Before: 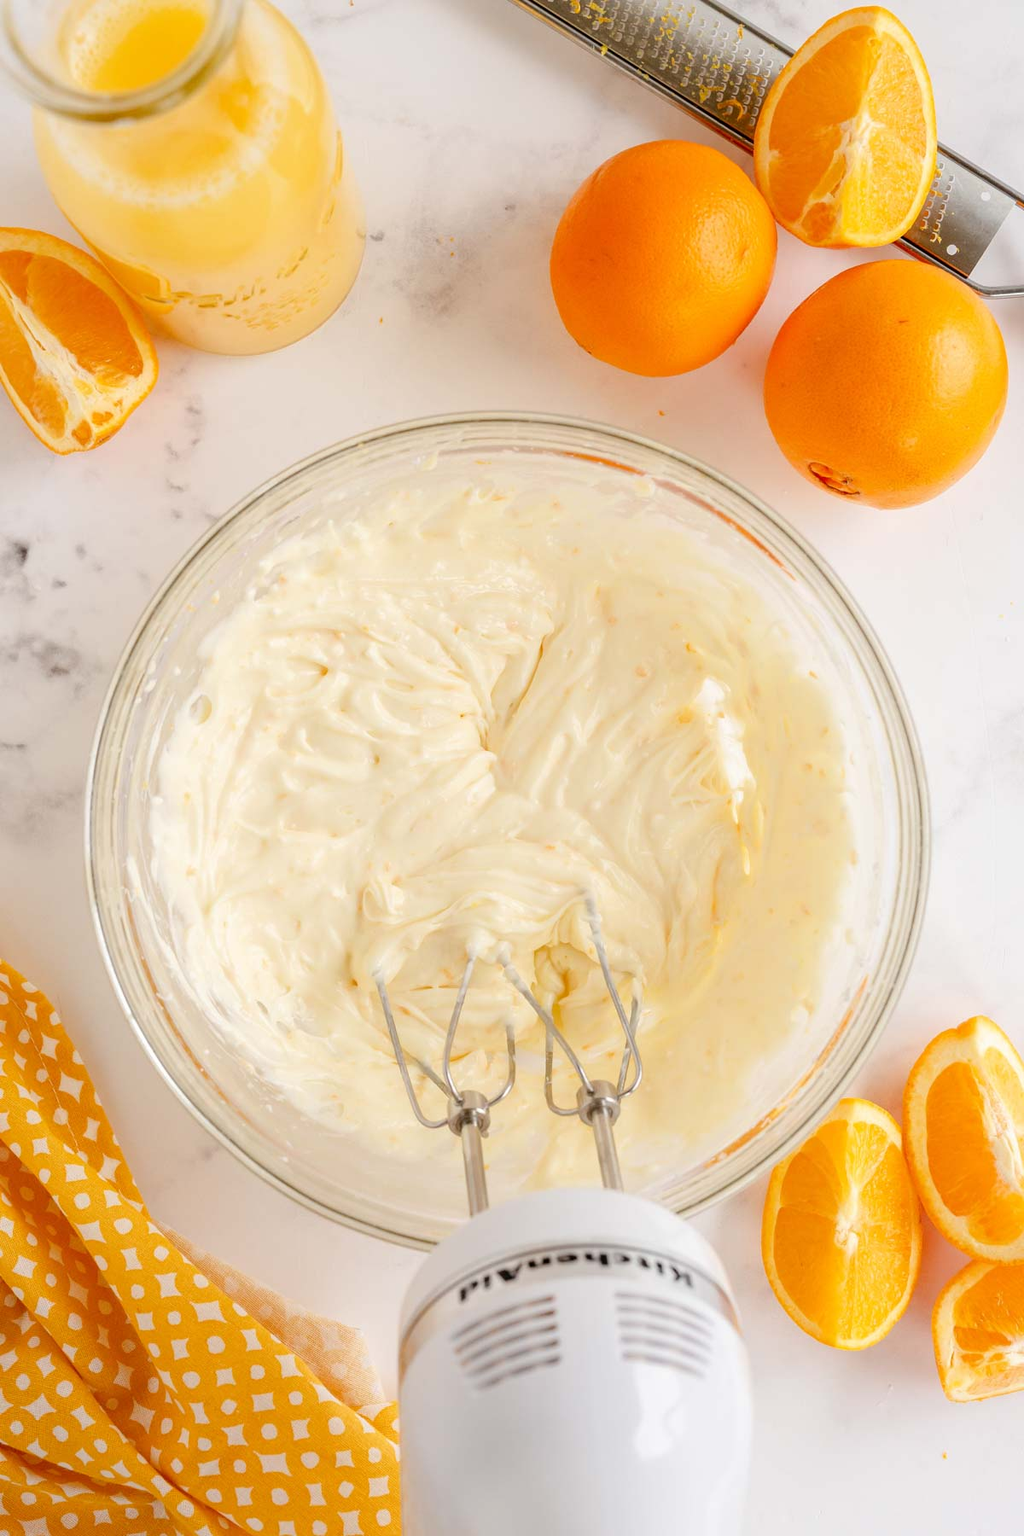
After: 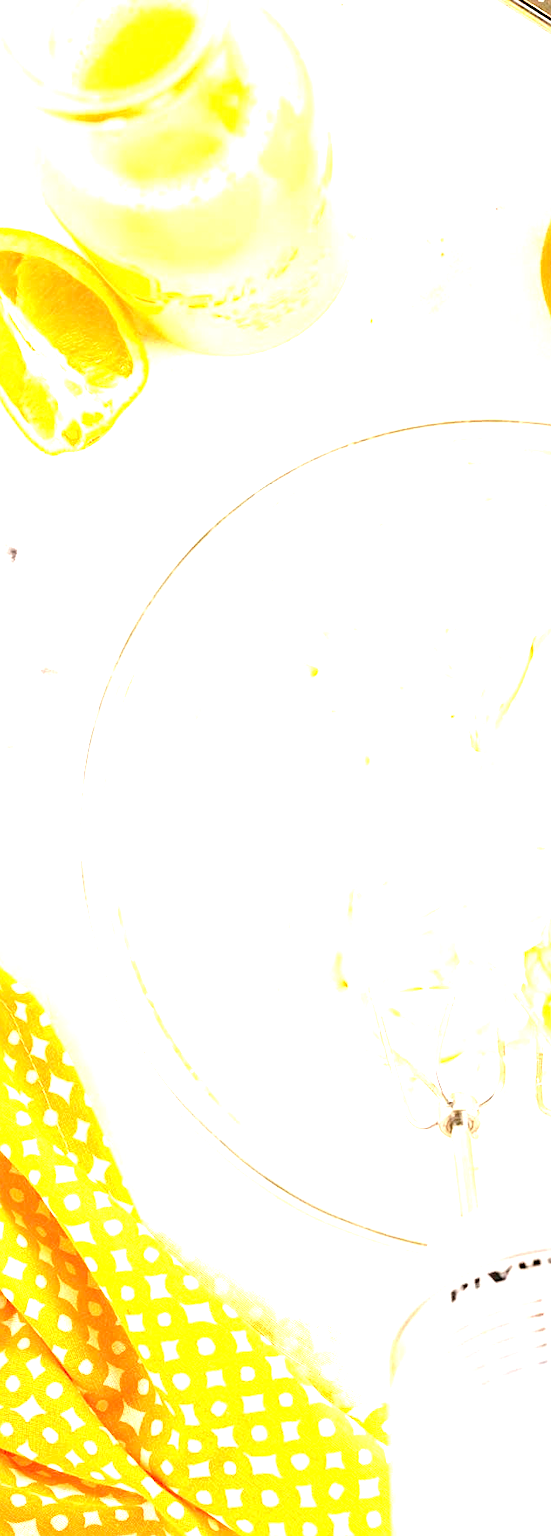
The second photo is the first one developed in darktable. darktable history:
exposure: exposure 1.999 EV, compensate highlight preservation false
crop: left 1.015%, right 45.152%, bottom 0.083%
sharpen: on, module defaults
